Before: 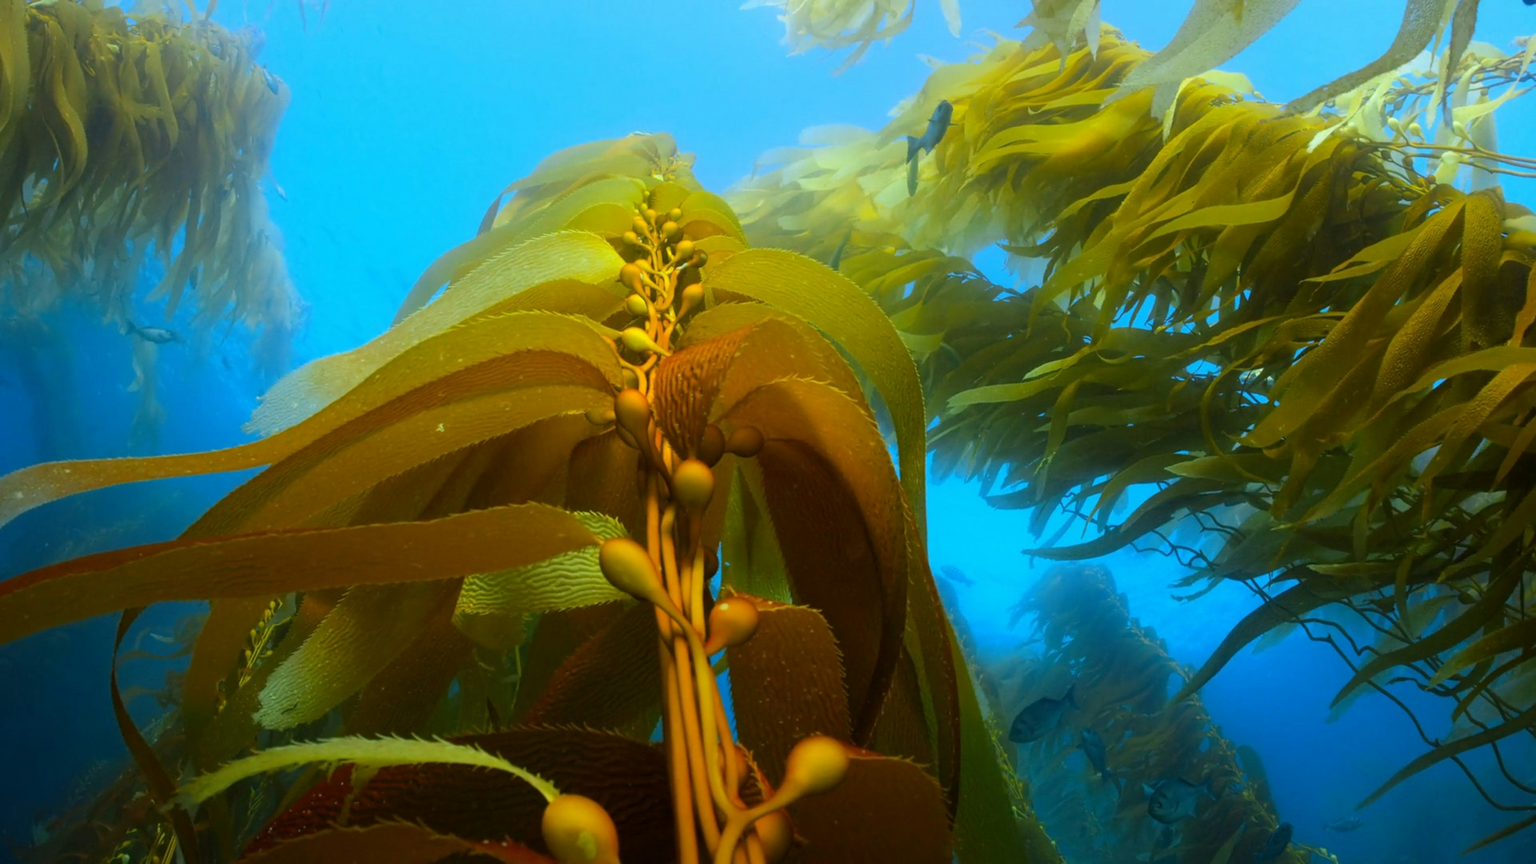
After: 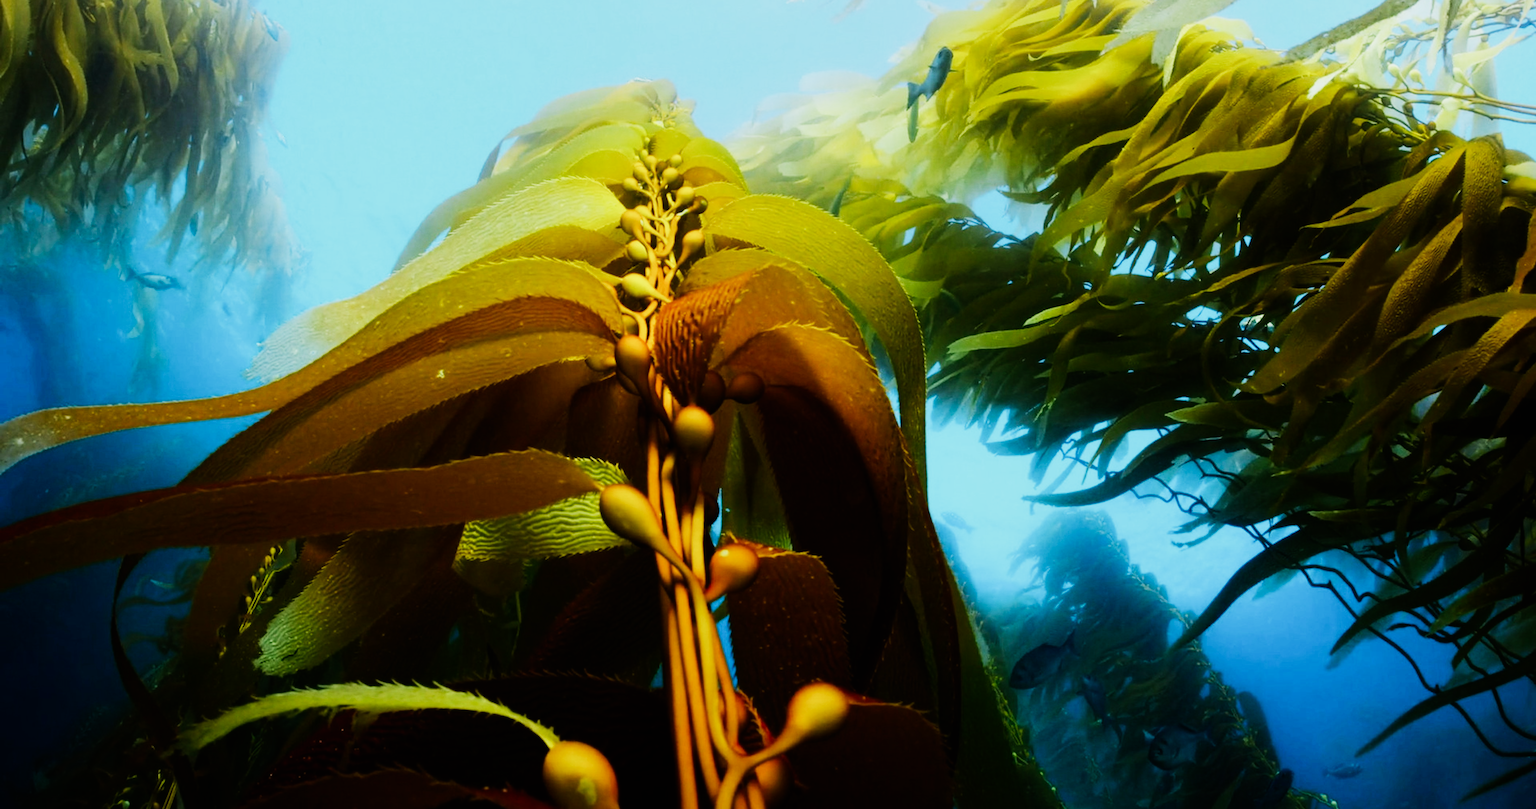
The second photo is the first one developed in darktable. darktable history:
sigmoid: contrast 1.8, skew -0.2, preserve hue 0%, red attenuation 0.1, red rotation 0.035, green attenuation 0.1, green rotation -0.017, blue attenuation 0.15, blue rotation -0.052, base primaries Rec2020
shadows and highlights: shadows 4.1, highlights -17.6, soften with gaussian
crop and rotate: top 6.25%
tone equalizer: -8 EV -0.75 EV, -7 EV -0.7 EV, -6 EV -0.6 EV, -5 EV -0.4 EV, -3 EV 0.4 EV, -2 EV 0.6 EV, -1 EV 0.7 EV, +0 EV 0.75 EV, edges refinement/feathering 500, mask exposure compensation -1.57 EV, preserve details no
